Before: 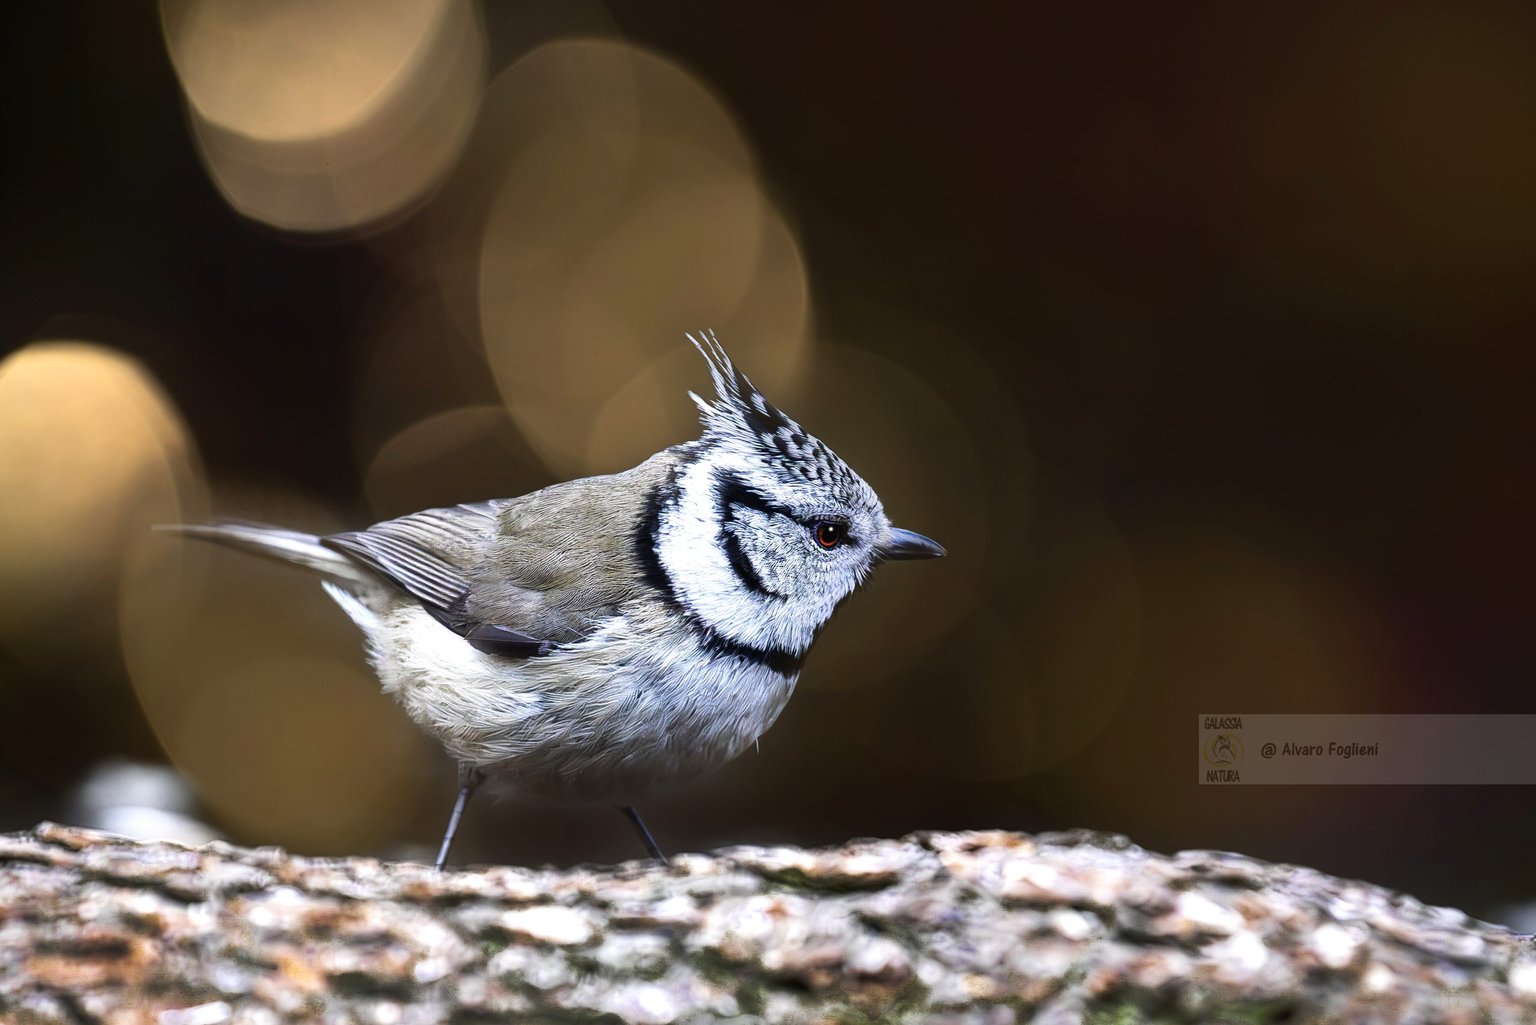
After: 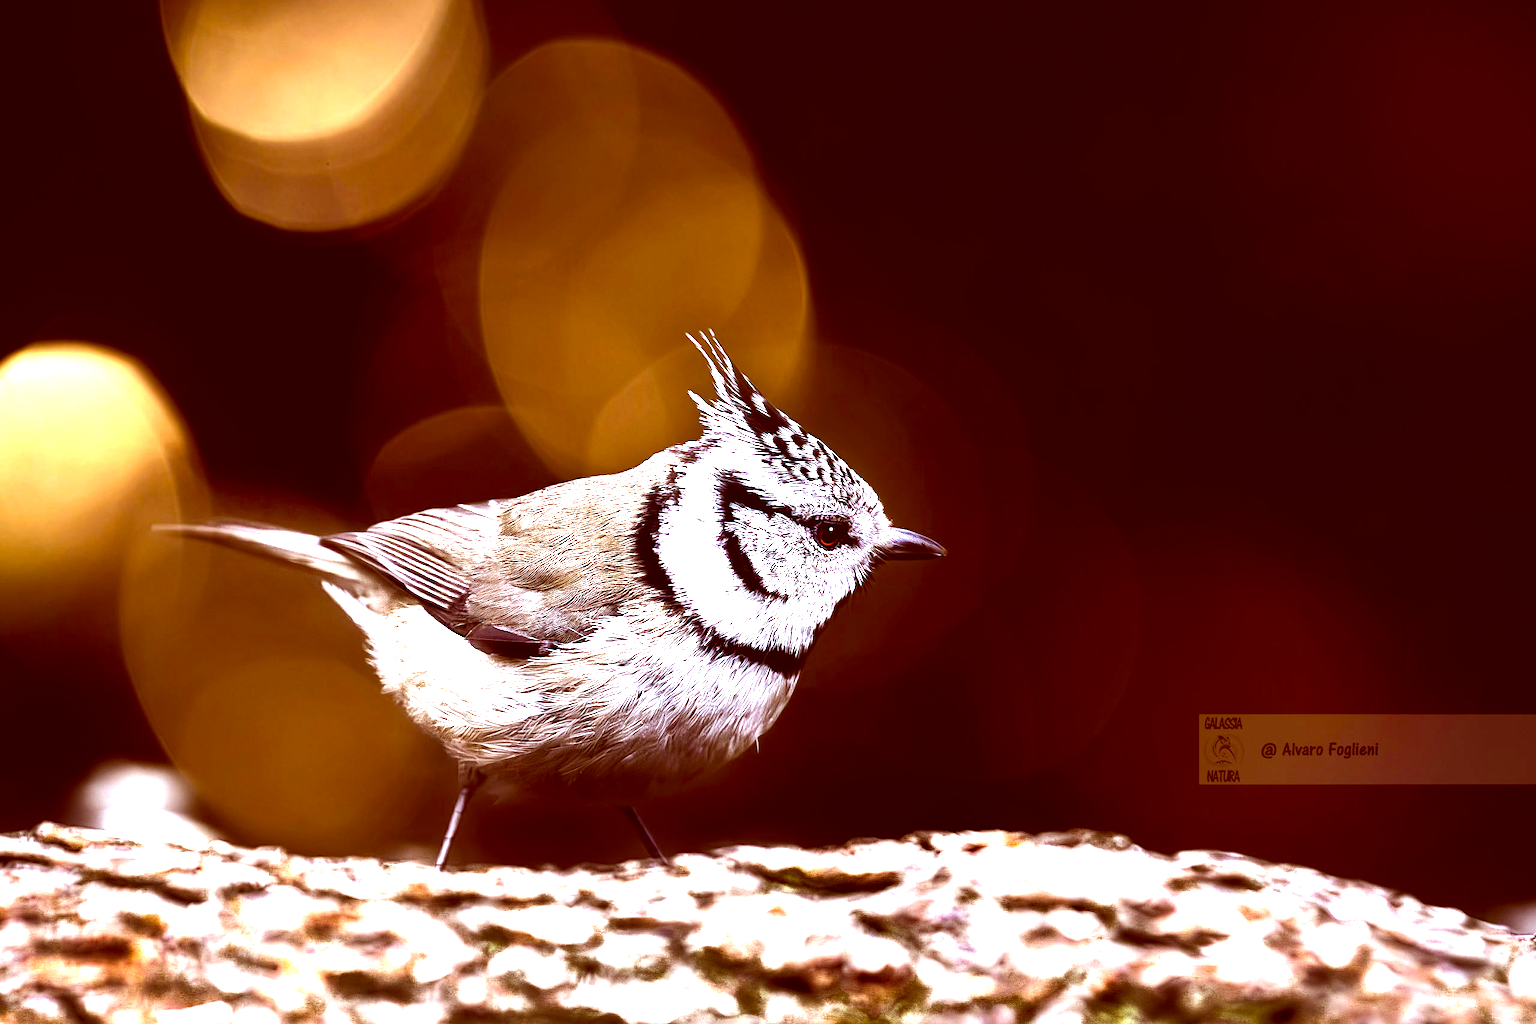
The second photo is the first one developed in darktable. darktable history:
color balance rgb: shadows lift › chroma 0.832%, shadows lift › hue 113.9°, power › chroma 0.293%, power › hue 24.49°, perceptual saturation grading › global saturation 34.746%, perceptual saturation grading › highlights -29.871%, perceptual saturation grading › shadows 35.181%, perceptual brilliance grading › highlights 46.811%, perceptual brilliance grading › mid-tones 22.413%, perceptual brilliance grading › shadows -6.706%, global vibrance 20%
color correction: highlights a* 9.56, highlights b* 8.9, shadows a* 39.61, shadows b* 39.25, saturation 0.766
exposure: black level correction 0.005, exposure 0.002 EV, compensate highlight preservation false
